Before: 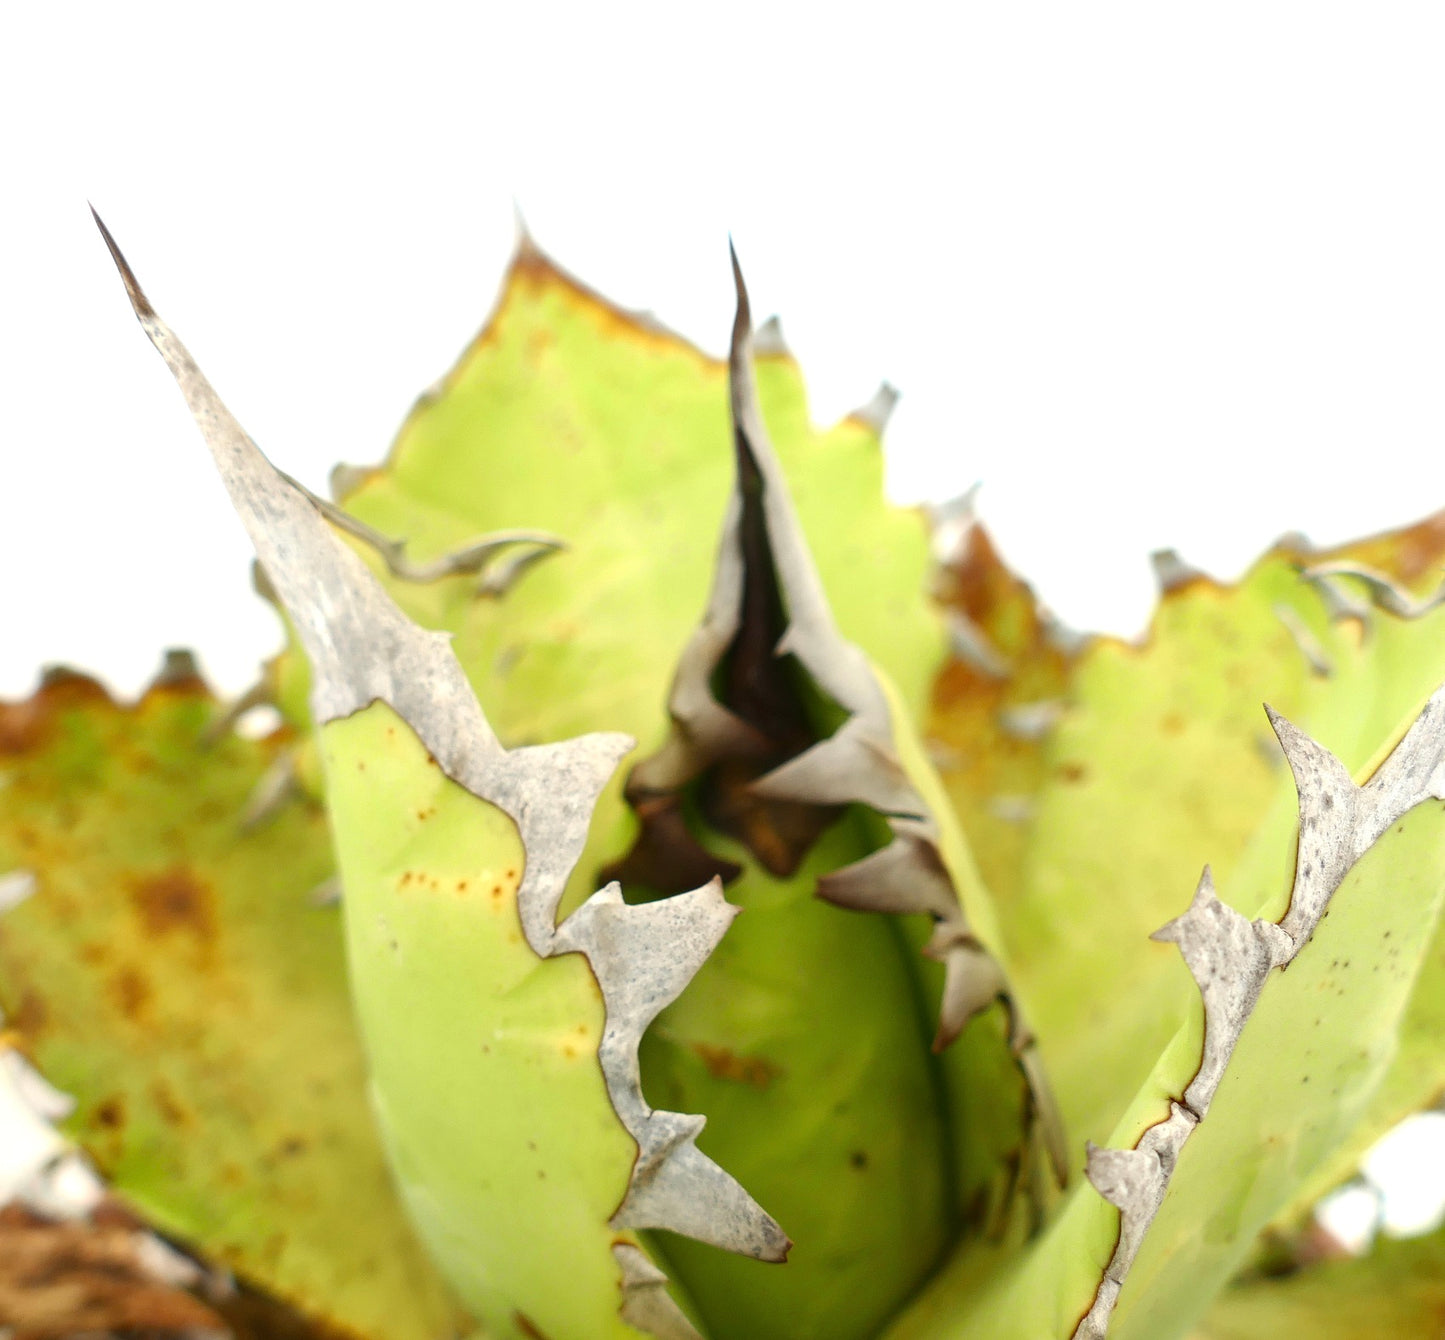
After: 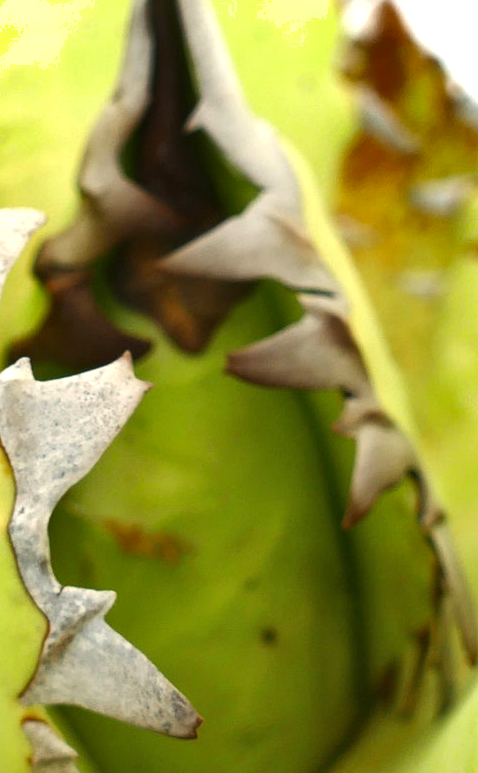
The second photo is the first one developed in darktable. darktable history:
shadows and highlights: soften with gaussian
crop: left 40.878%, top 39.176%, right 25.993%, bottom 3.081%
exposure: exposure 0.2 EV, compensate highlight preservation false
tone equalizer: on, module defaults
